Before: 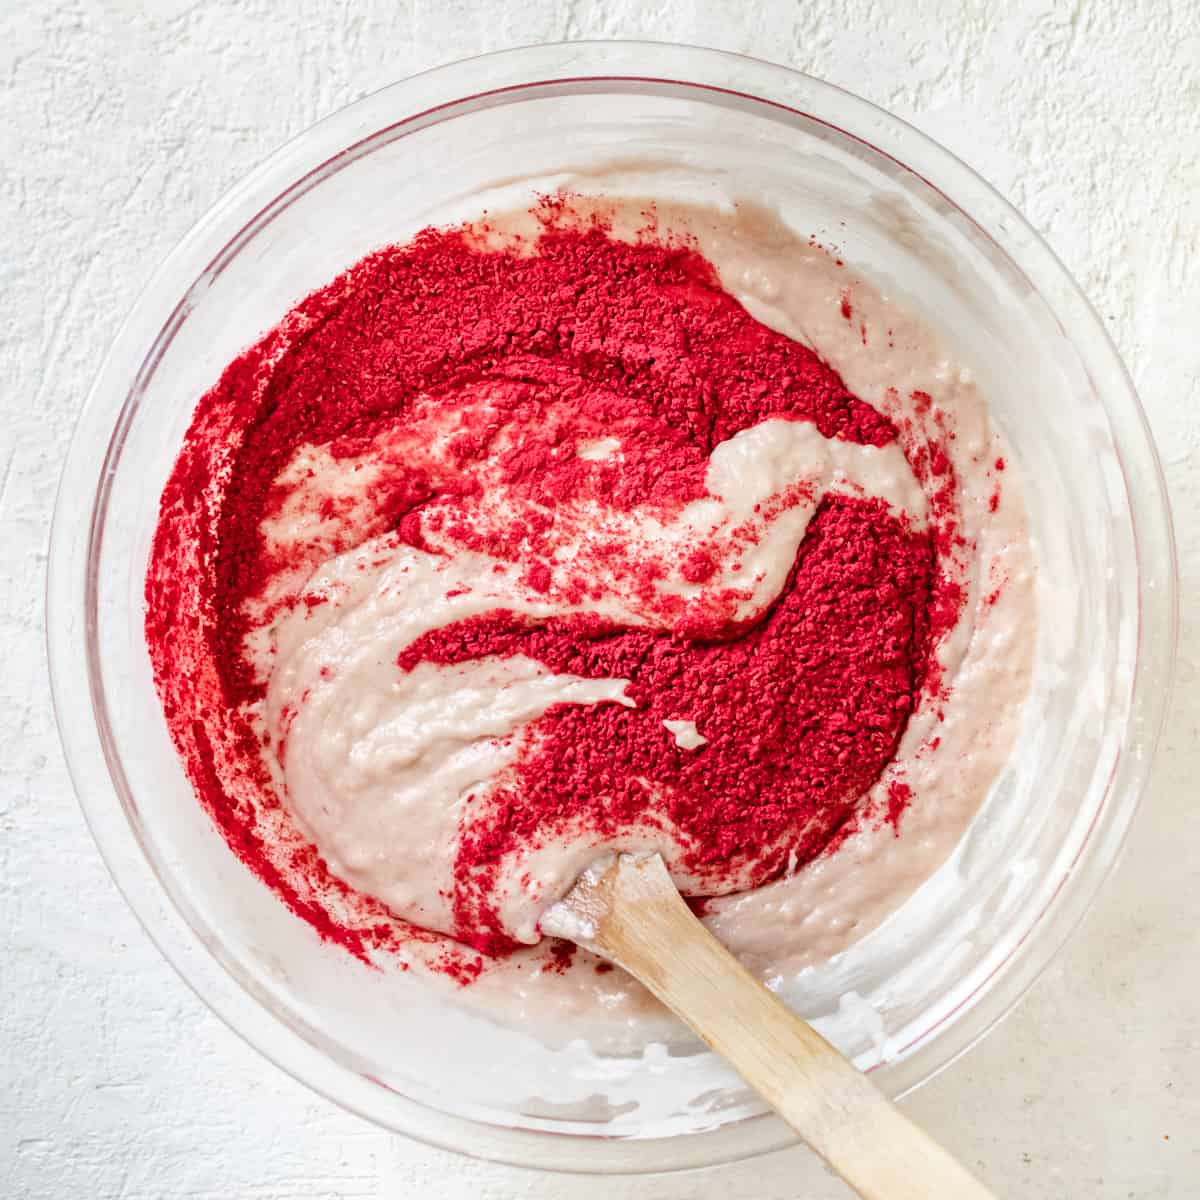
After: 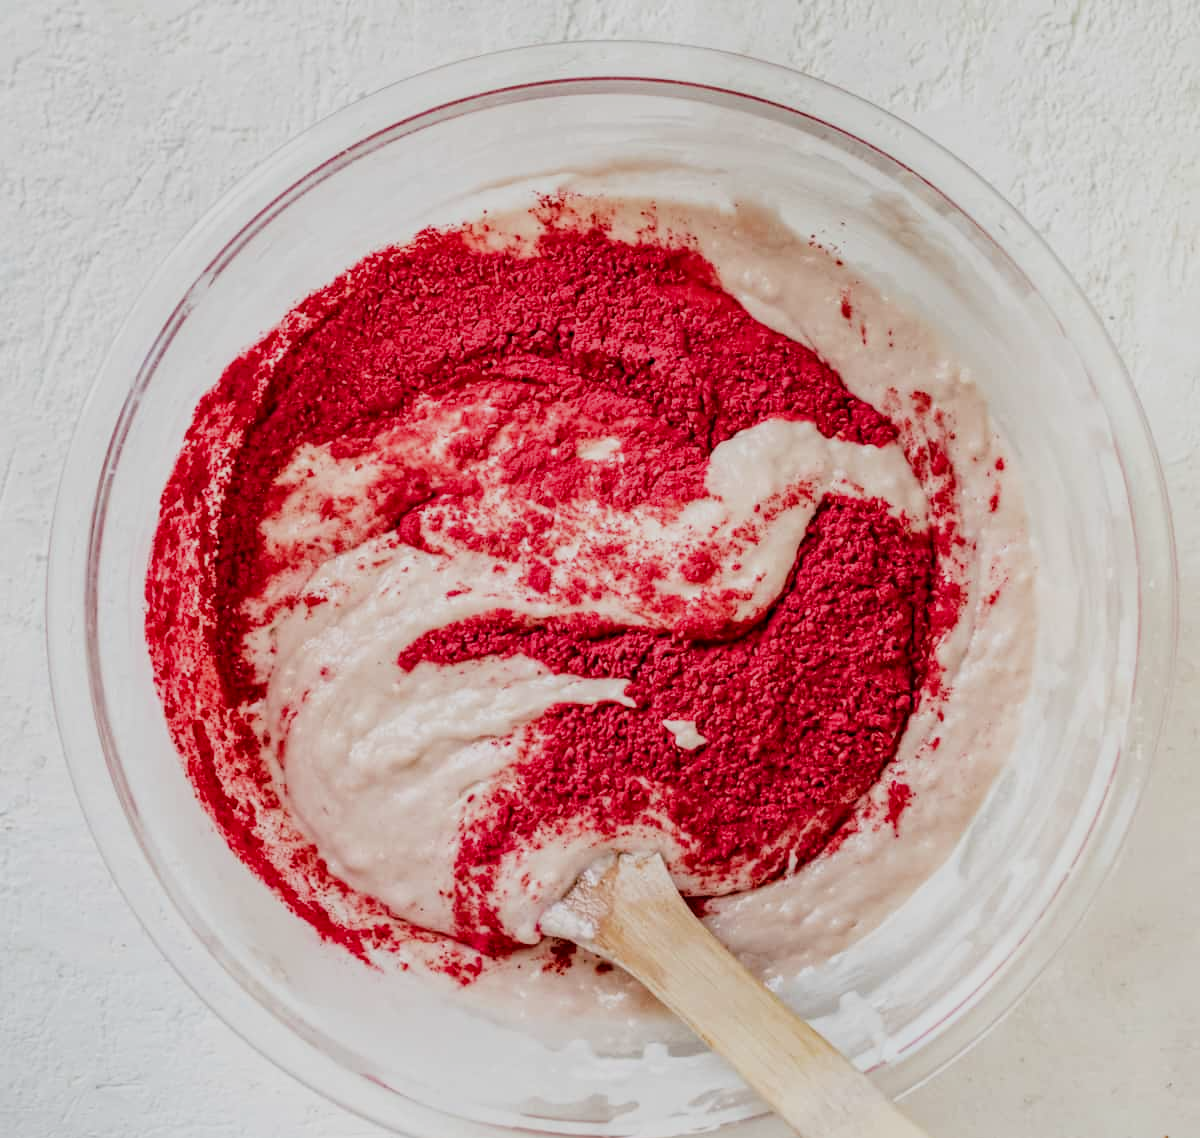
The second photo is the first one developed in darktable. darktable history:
crop and rotate: top 0%, bottom 5.097%
filmic rgb: black relative exposure -7.65 EV, white relative exposure 4.56 EV, hardness 3.61
local contrast: on, module defaults
